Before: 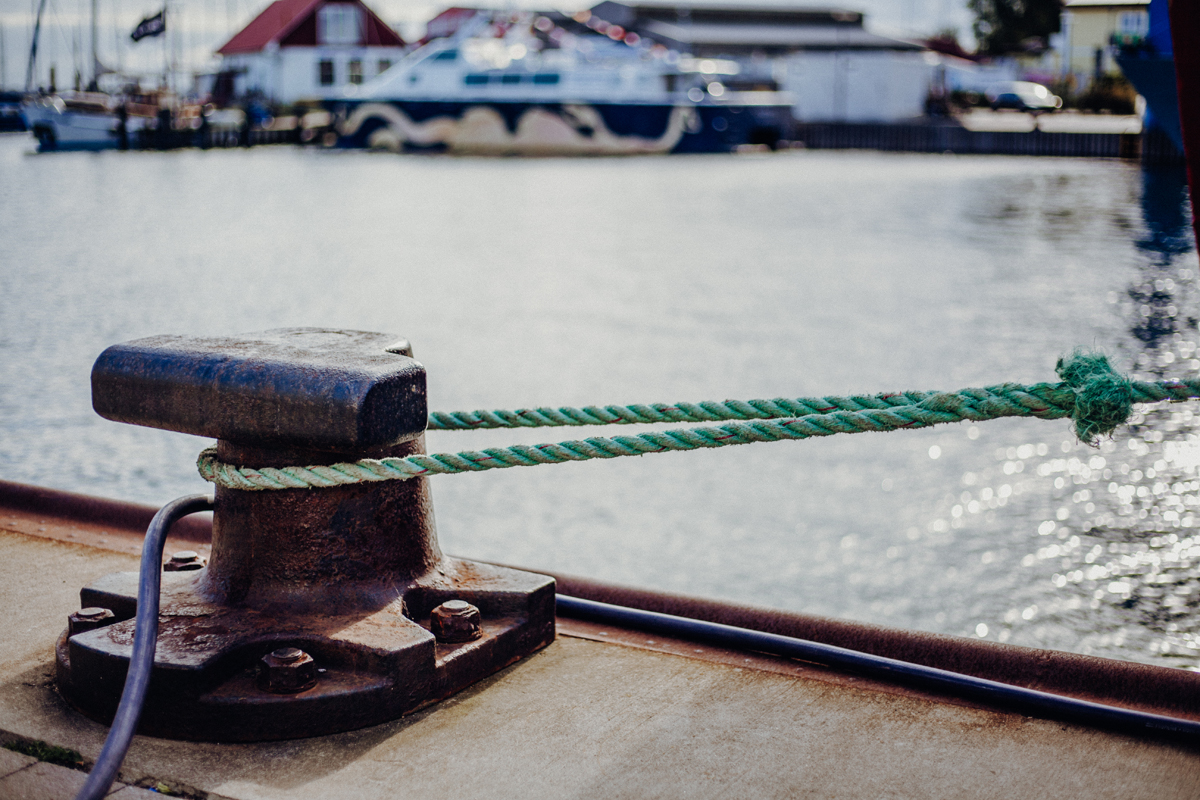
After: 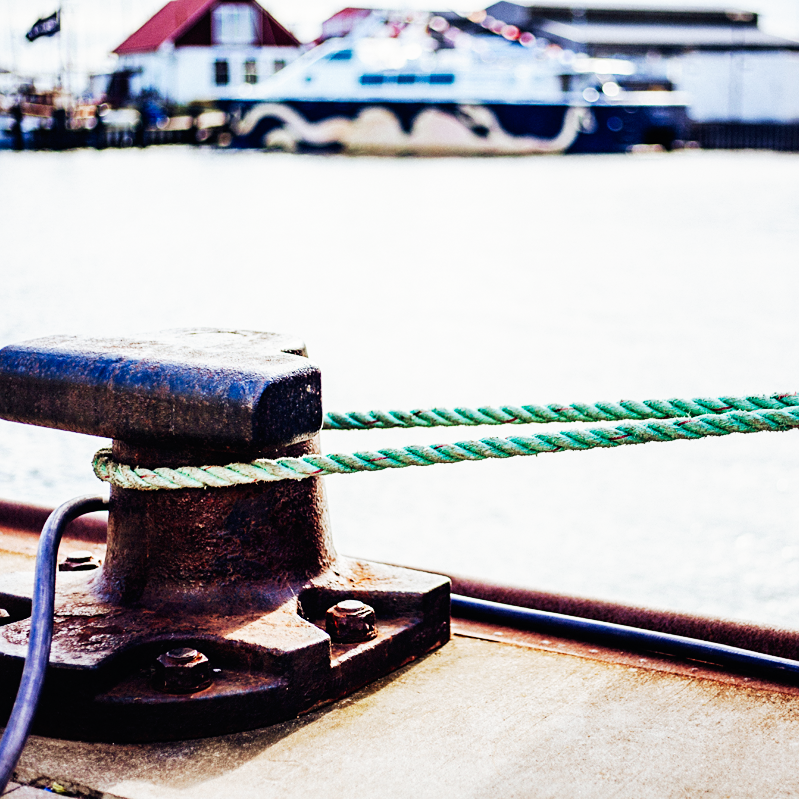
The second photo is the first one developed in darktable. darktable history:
crop and rotate: left 8.786%, right 24.548%
base curve: curves: ch0 [(0, 0) (0.007, 0.004) (0.027, 0.03) (0.046, 0.07) (0.207, 0.54) (0.442, 0.872) (0.673, 0.972) (1, 1)], preserve colors none
rgb levels: preserve colors max RGB
sharpen: amount 0.2
